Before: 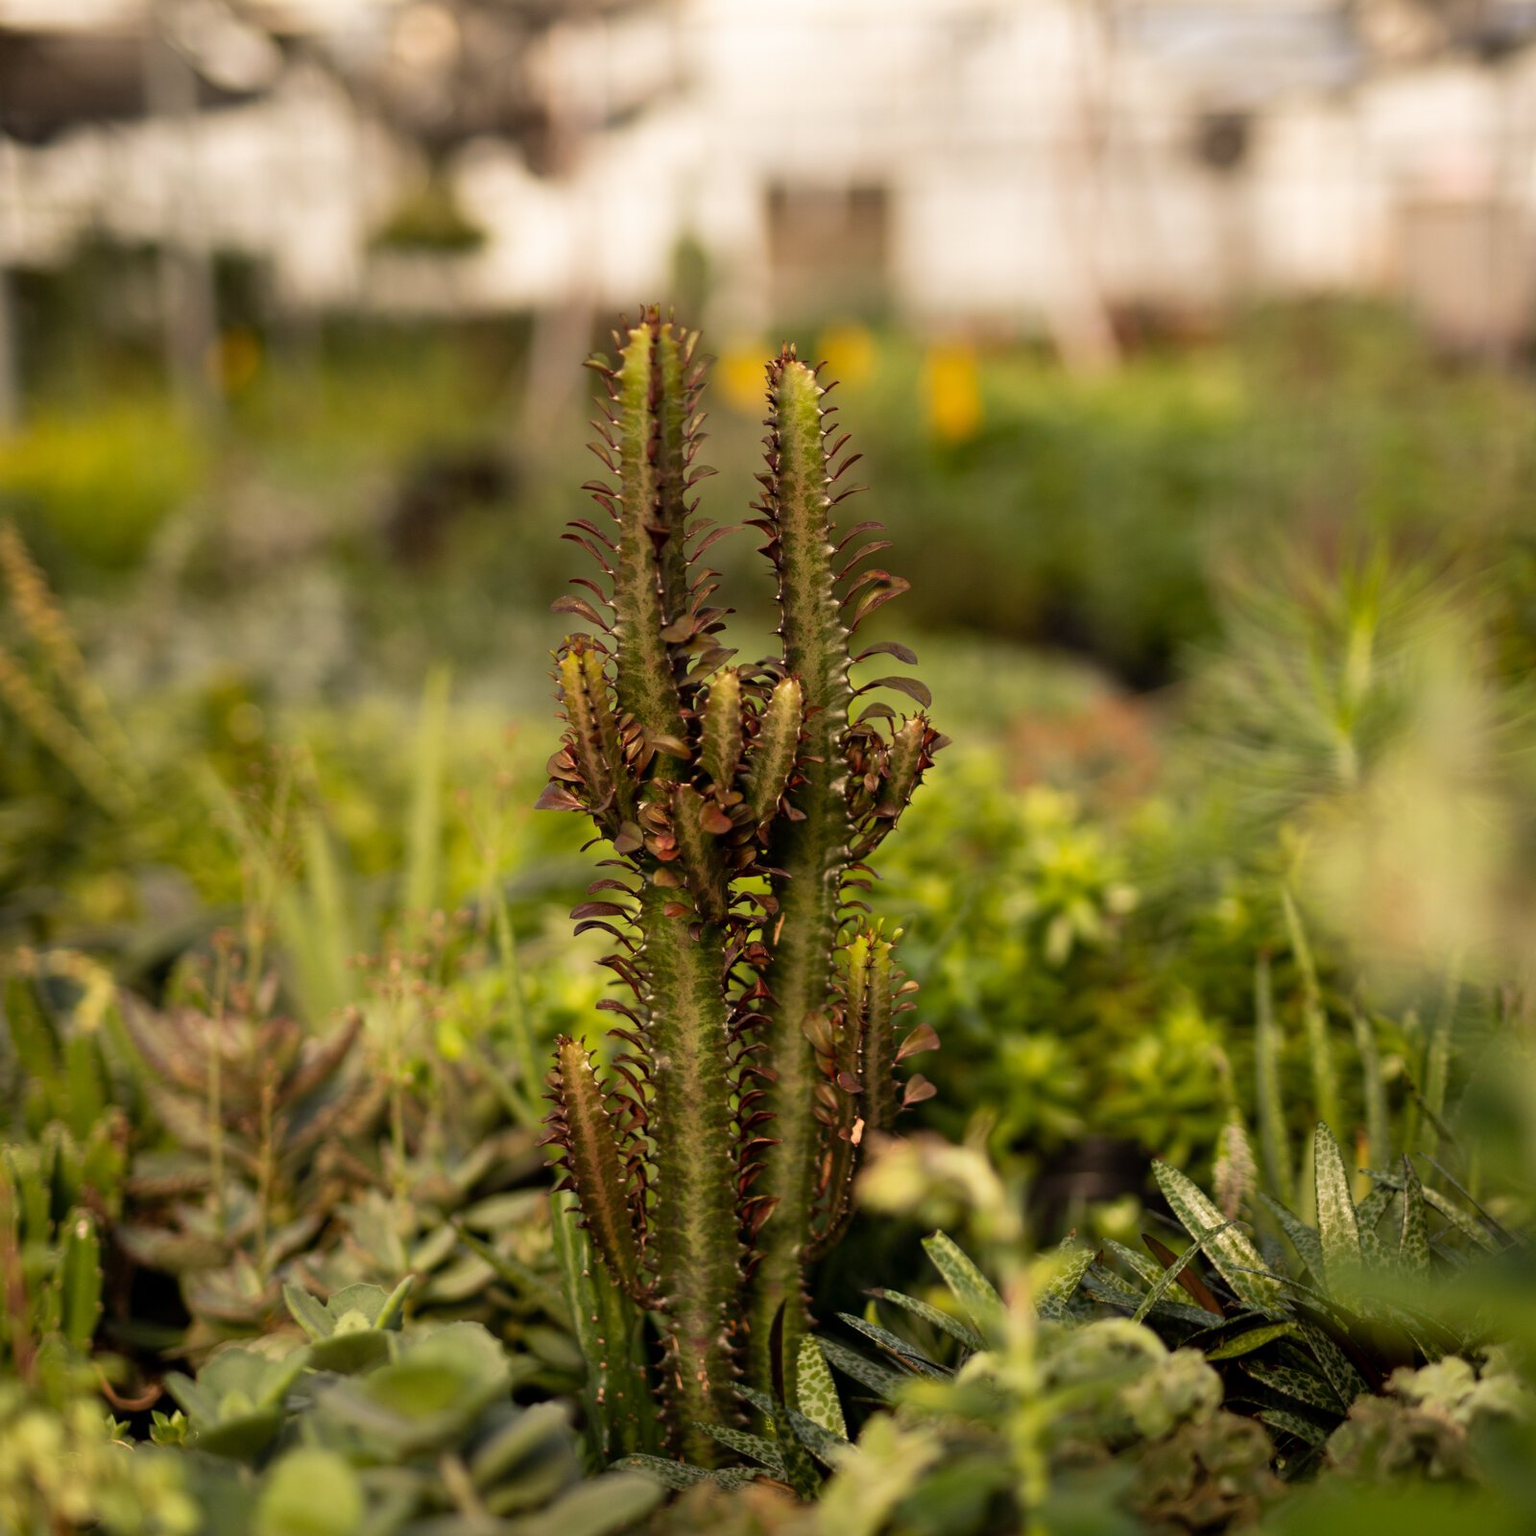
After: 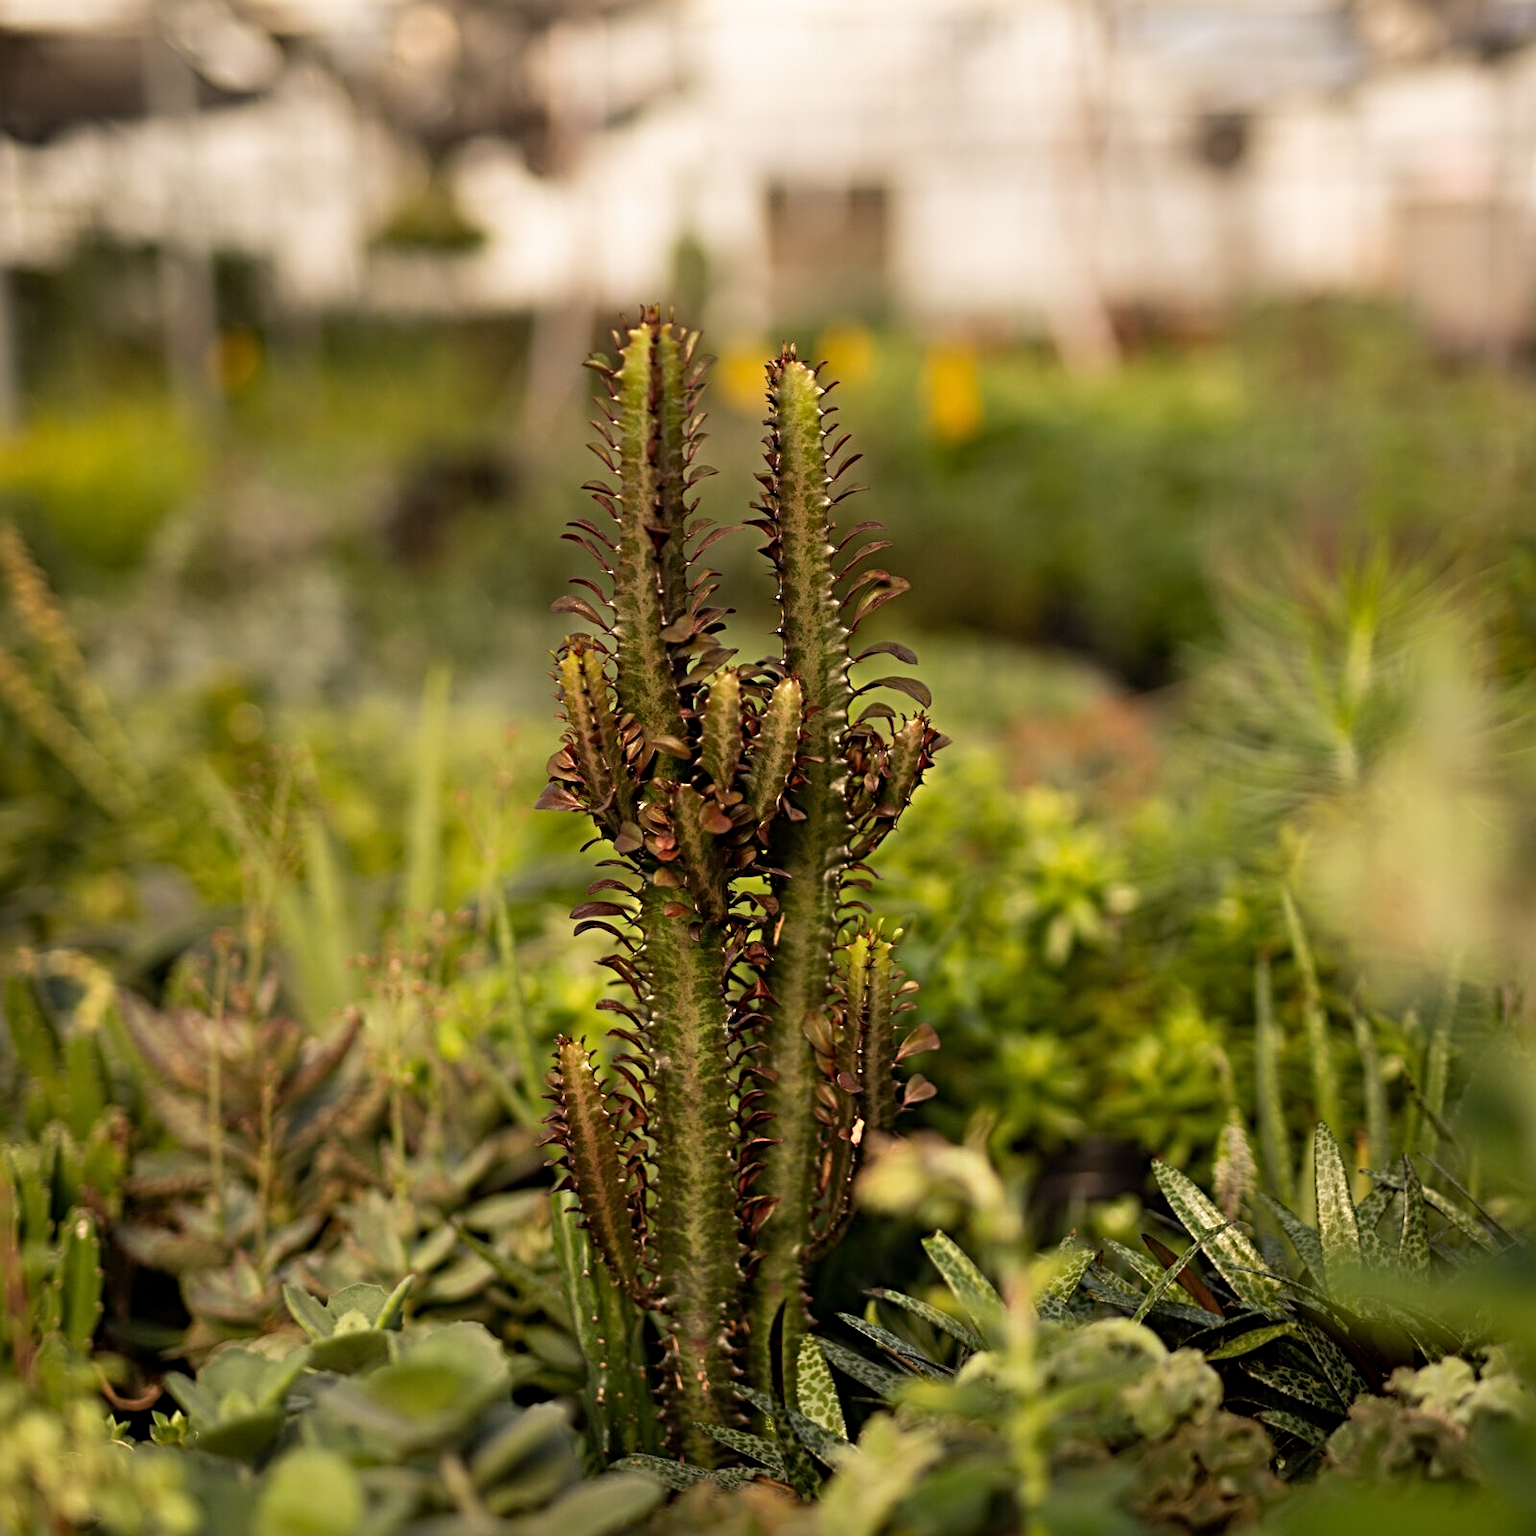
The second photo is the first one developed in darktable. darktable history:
sharpen: radius 4.848
